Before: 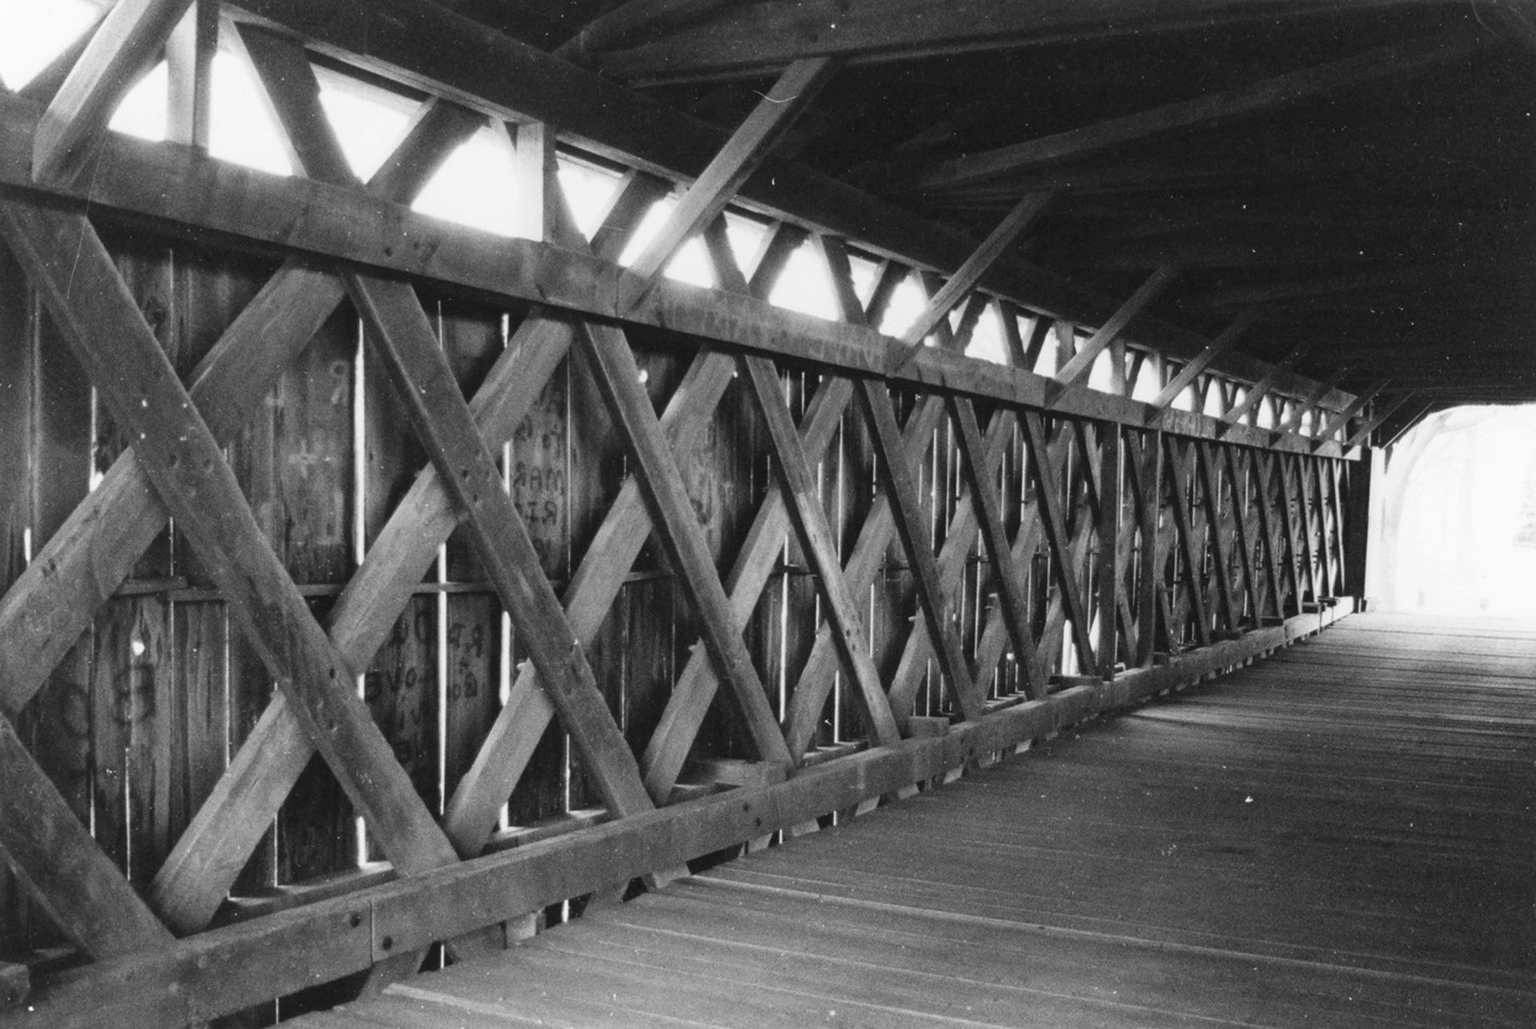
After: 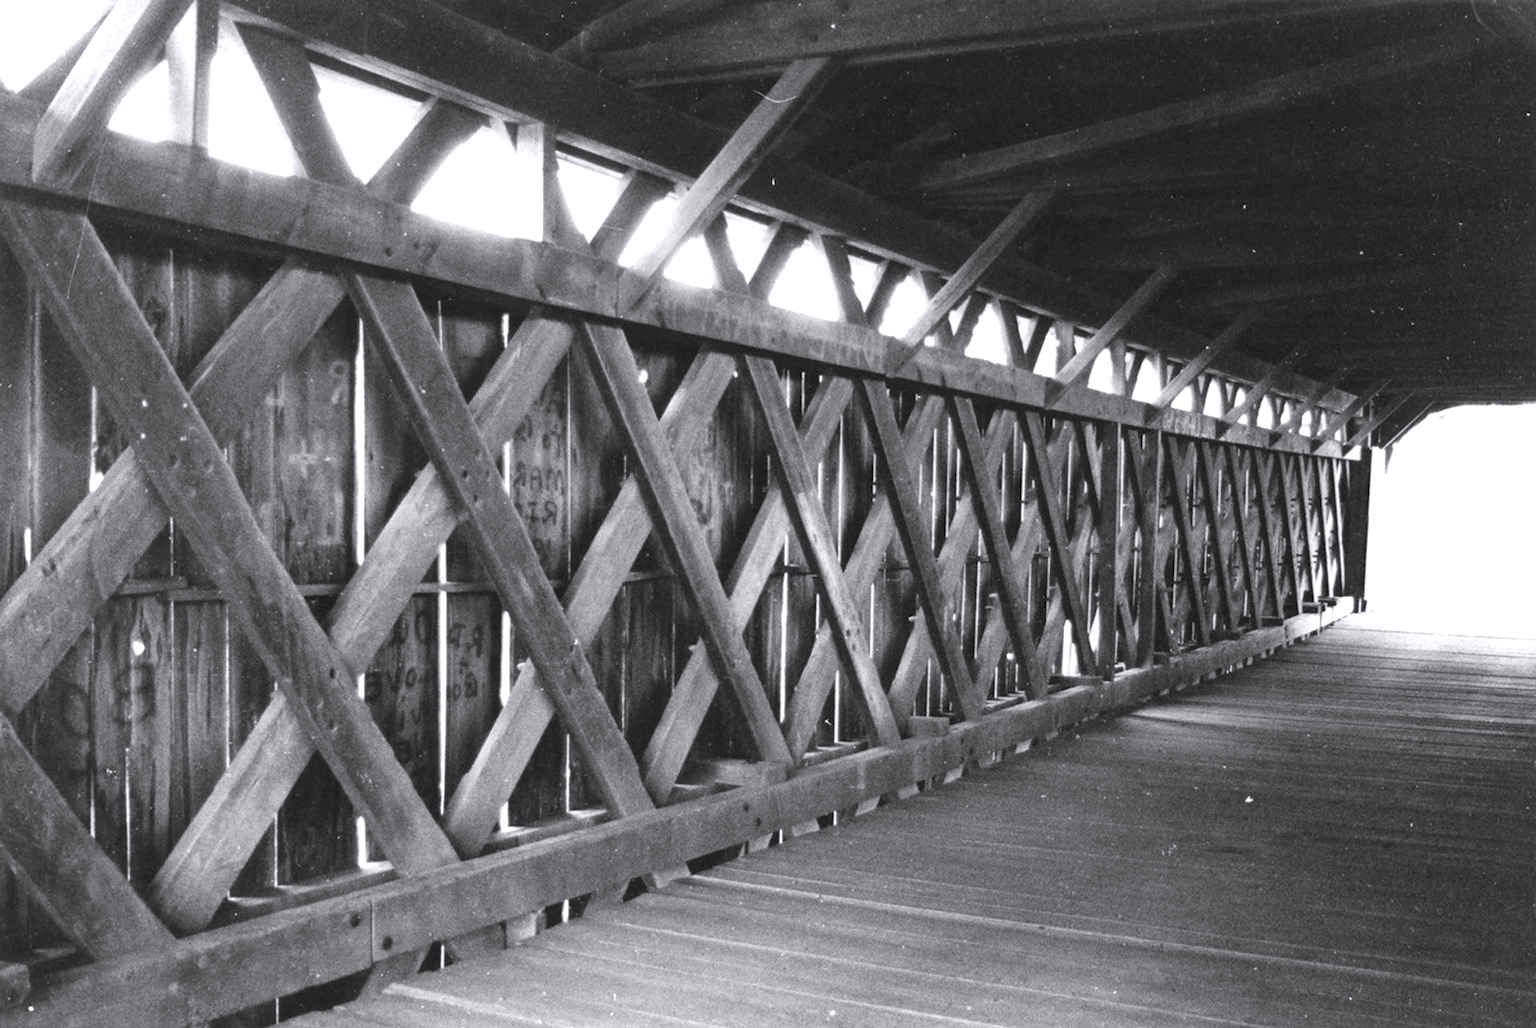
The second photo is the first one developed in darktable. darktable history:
white balance: red 1.009, blue 1.027
color balance rgb: perceptual saturation grading › global saturation 20%, global vibrance 20%
exposure: exposure 0.6 EV, compensate highlight preservation false
